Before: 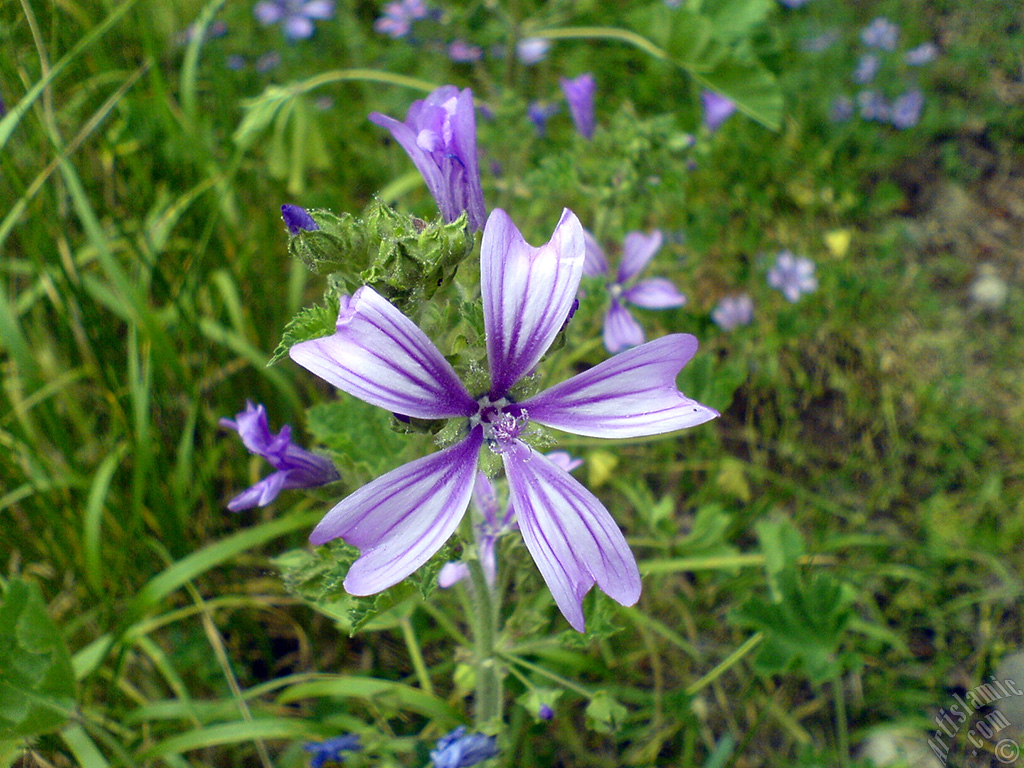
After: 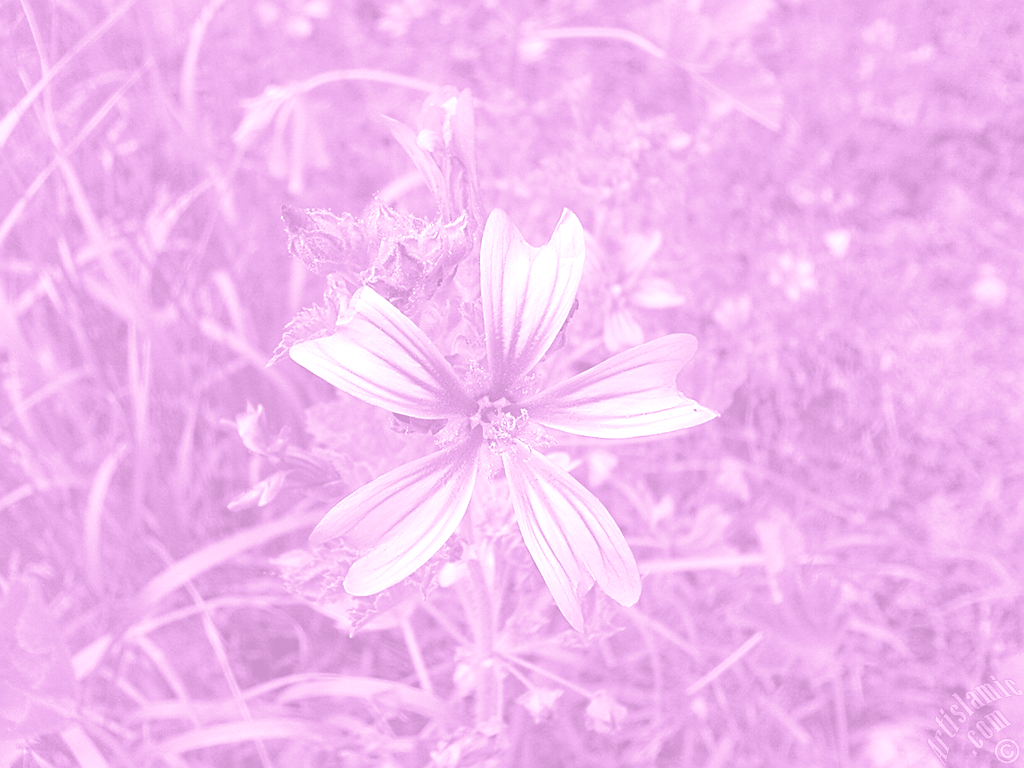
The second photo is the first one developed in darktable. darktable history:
colorize: hue 331.2°, saturation 75%, source mix 30.28%, lightness 70.52%, version 1
sharpen: on, module defaults
split-toning: shadows › hue 201.6°, shadows › saturation 0.16, highlights › hue 50.4°, highlights › saturation 0.2, balance -49.9
